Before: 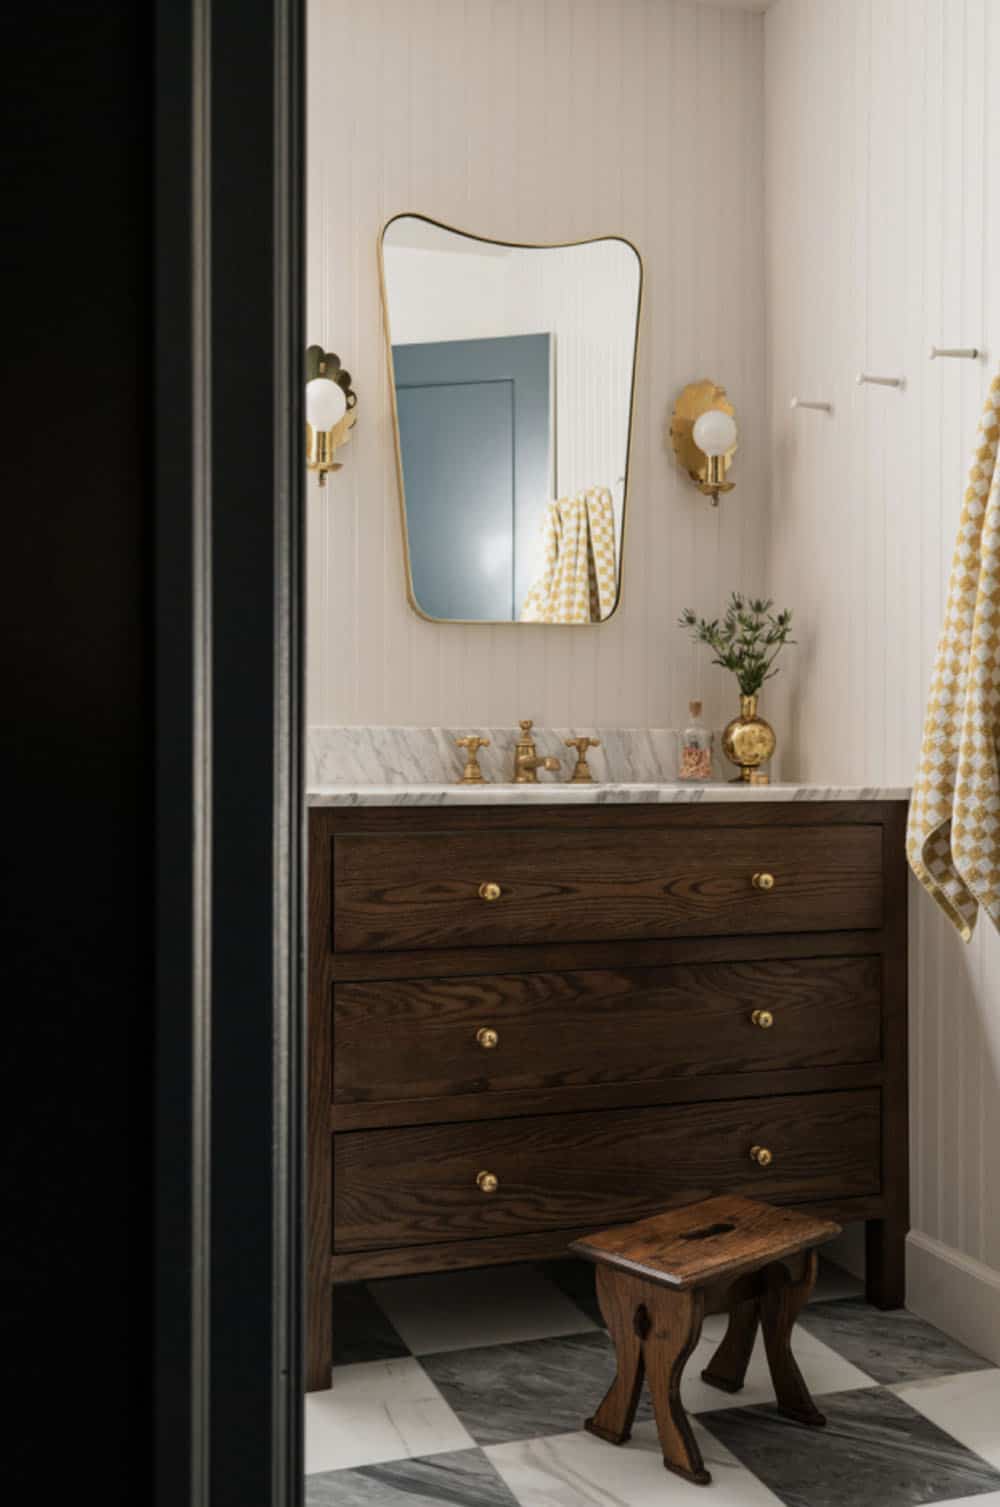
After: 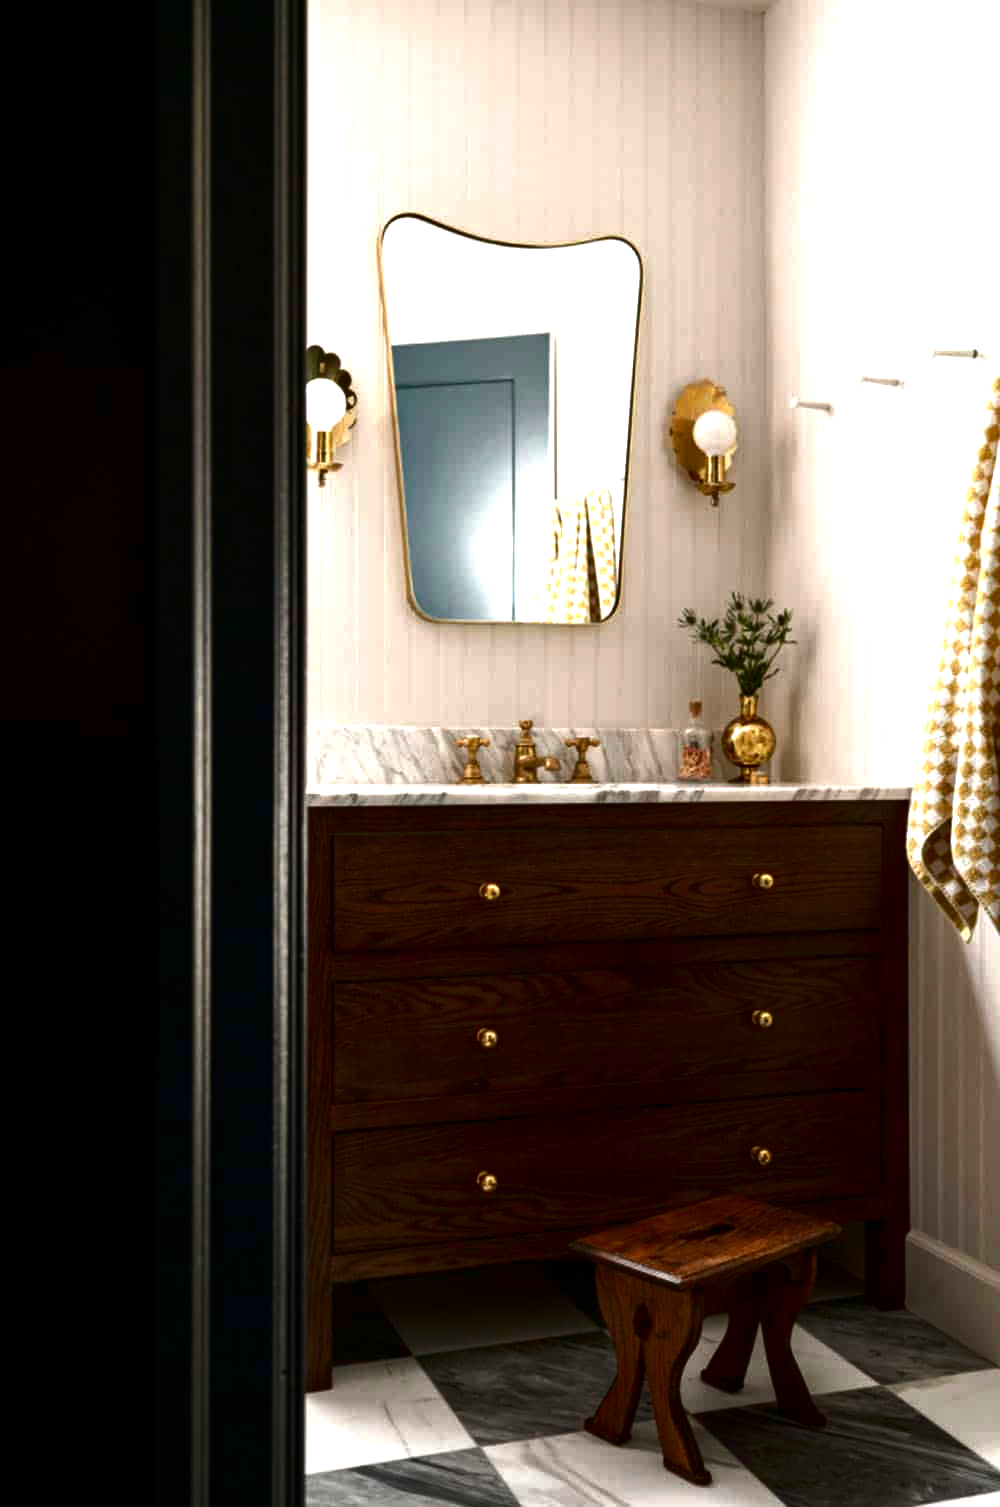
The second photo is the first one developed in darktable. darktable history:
contrast brightness saturation: brightness -0.52
exposure: black level correction 0, exposure 1 EV, compensate exposure bias true, compensate highlight preservation false
